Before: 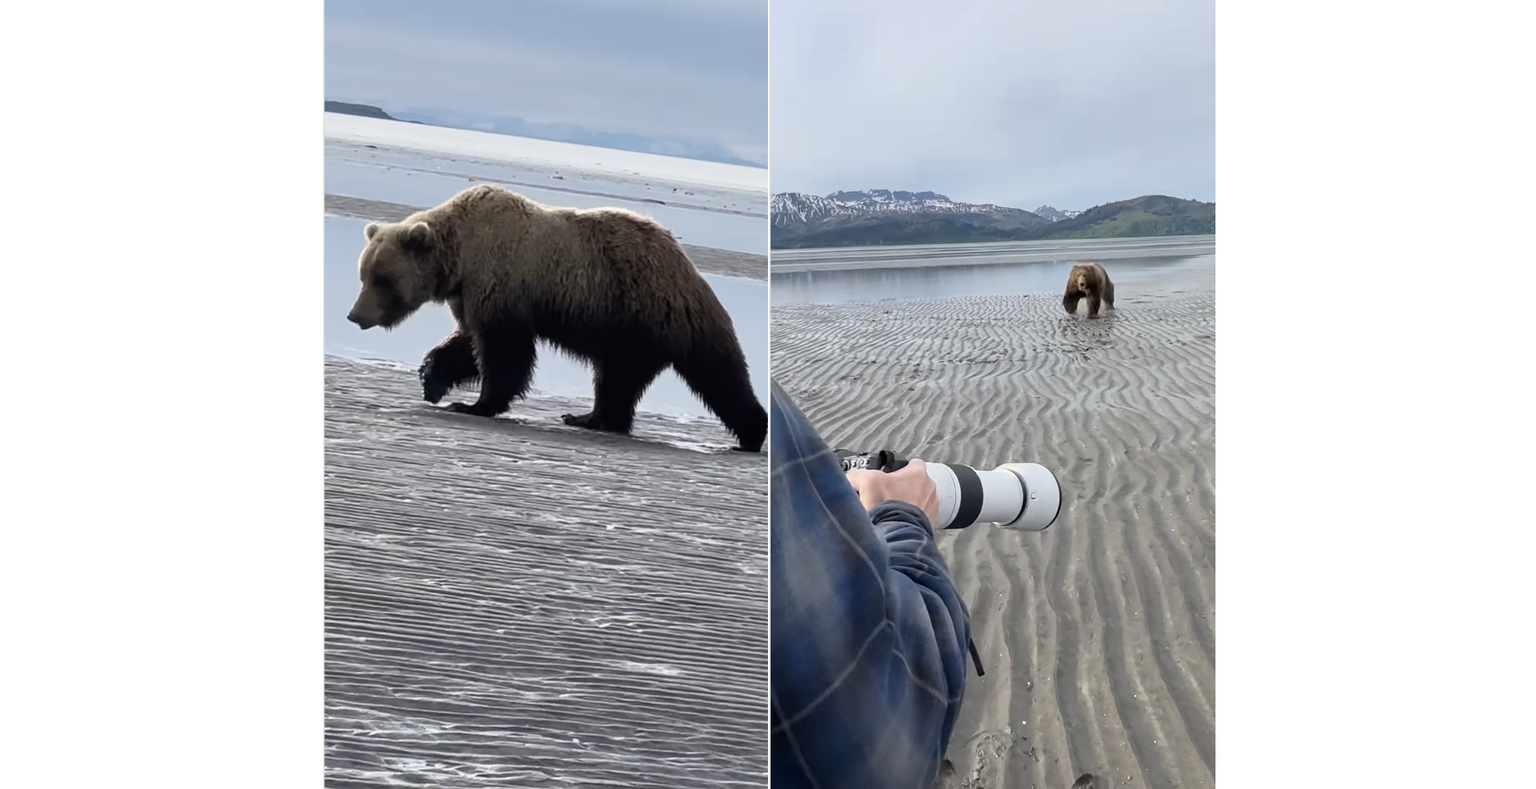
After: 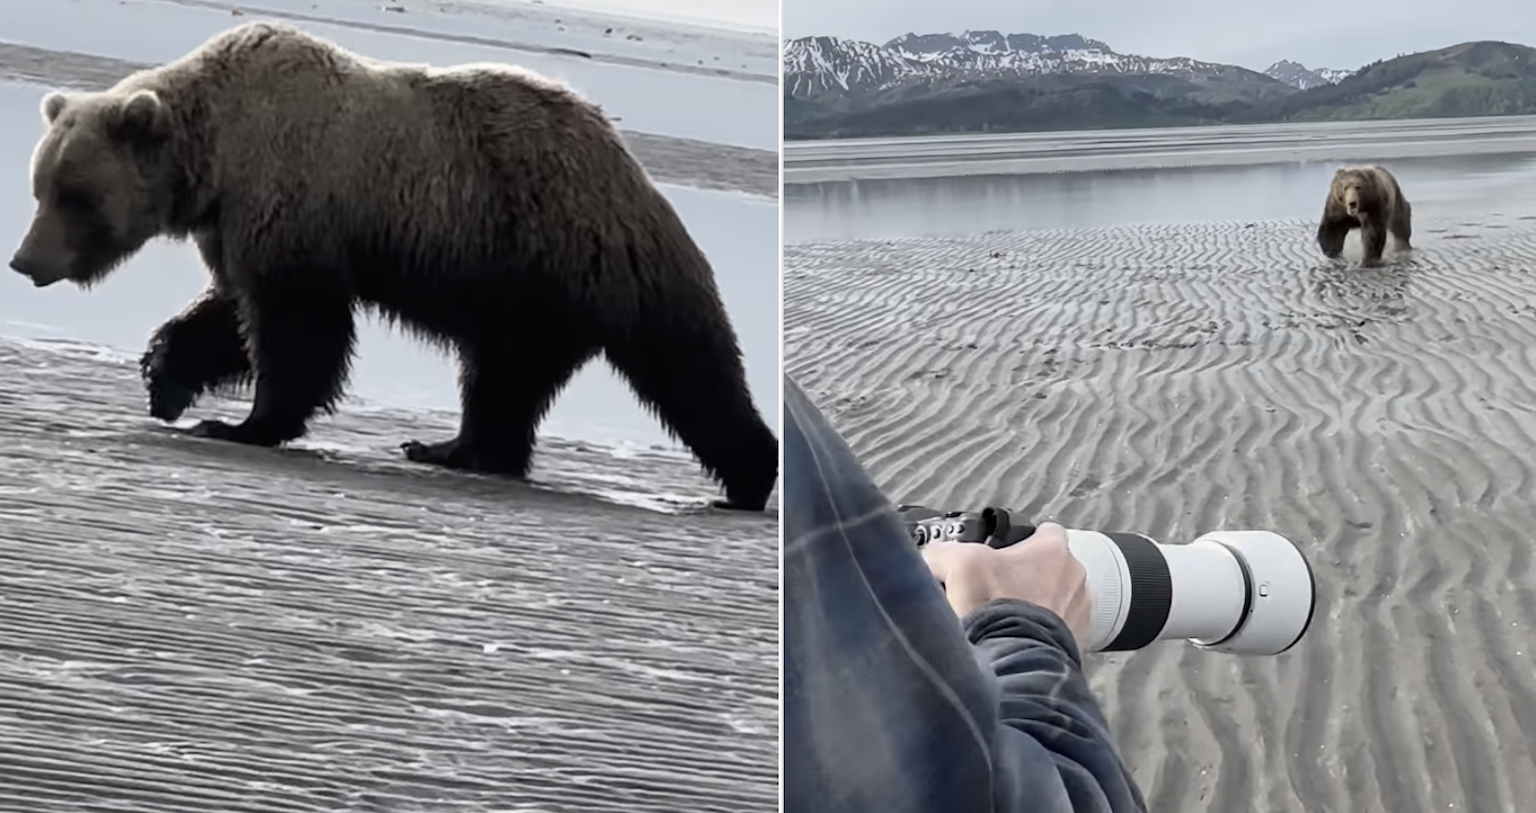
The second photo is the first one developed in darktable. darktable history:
crop and rotate: left 22.269%, top 21.925%, right 22.986%, bottom 21.654%
contrast brightness saturation: contrast 0.102, saturation -0.369
